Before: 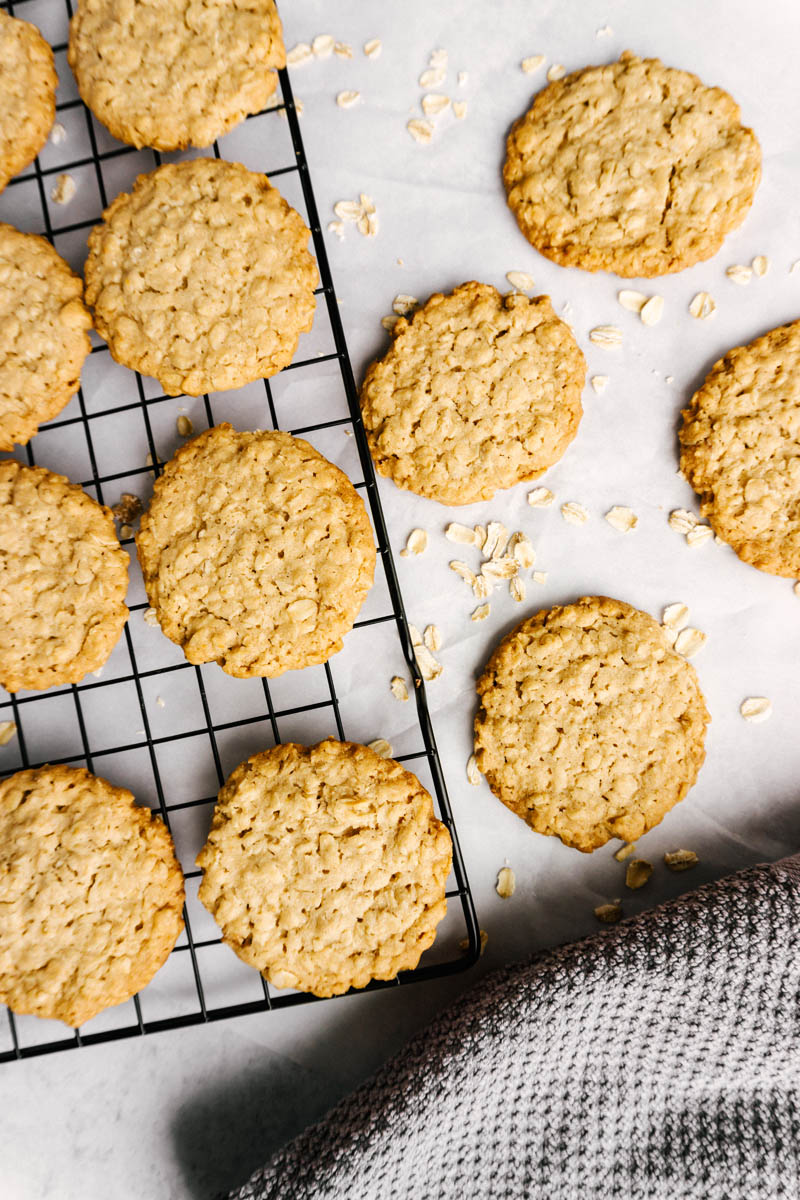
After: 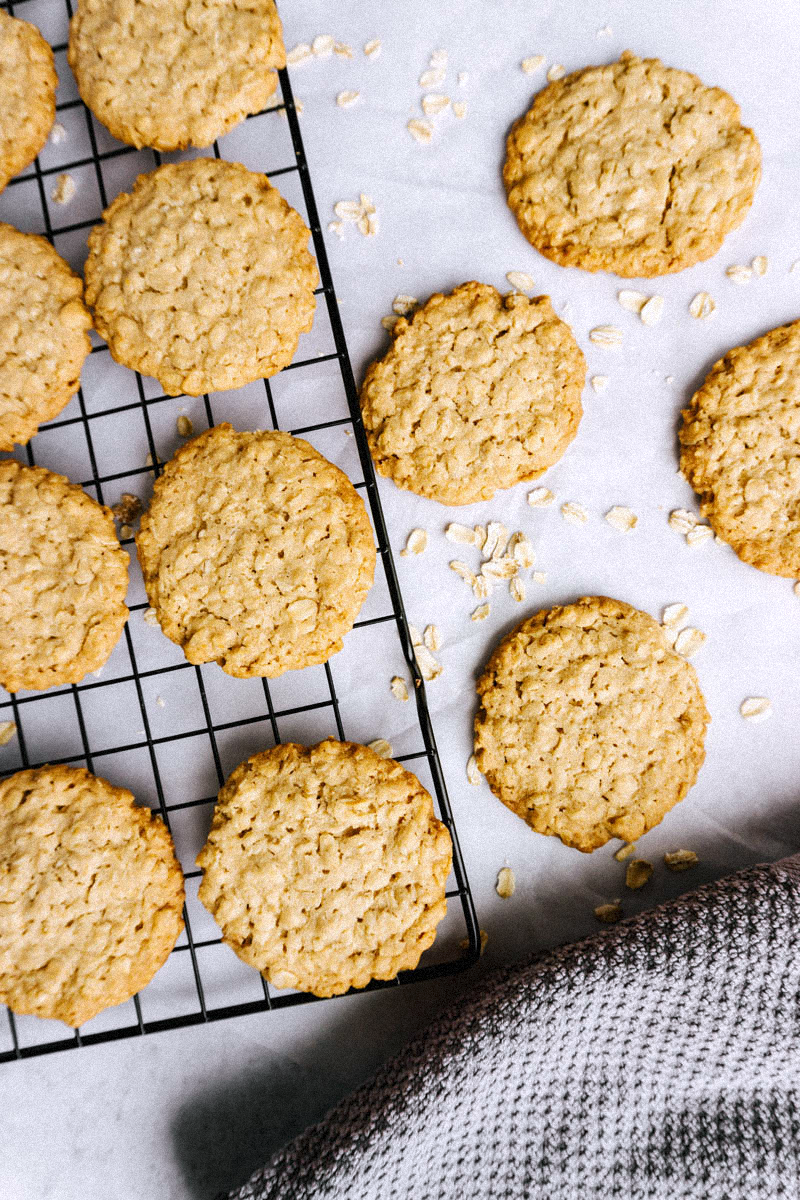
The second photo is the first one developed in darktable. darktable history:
grain: mid-tones bias 0%
white balance: red 0.984, blue 1.059
